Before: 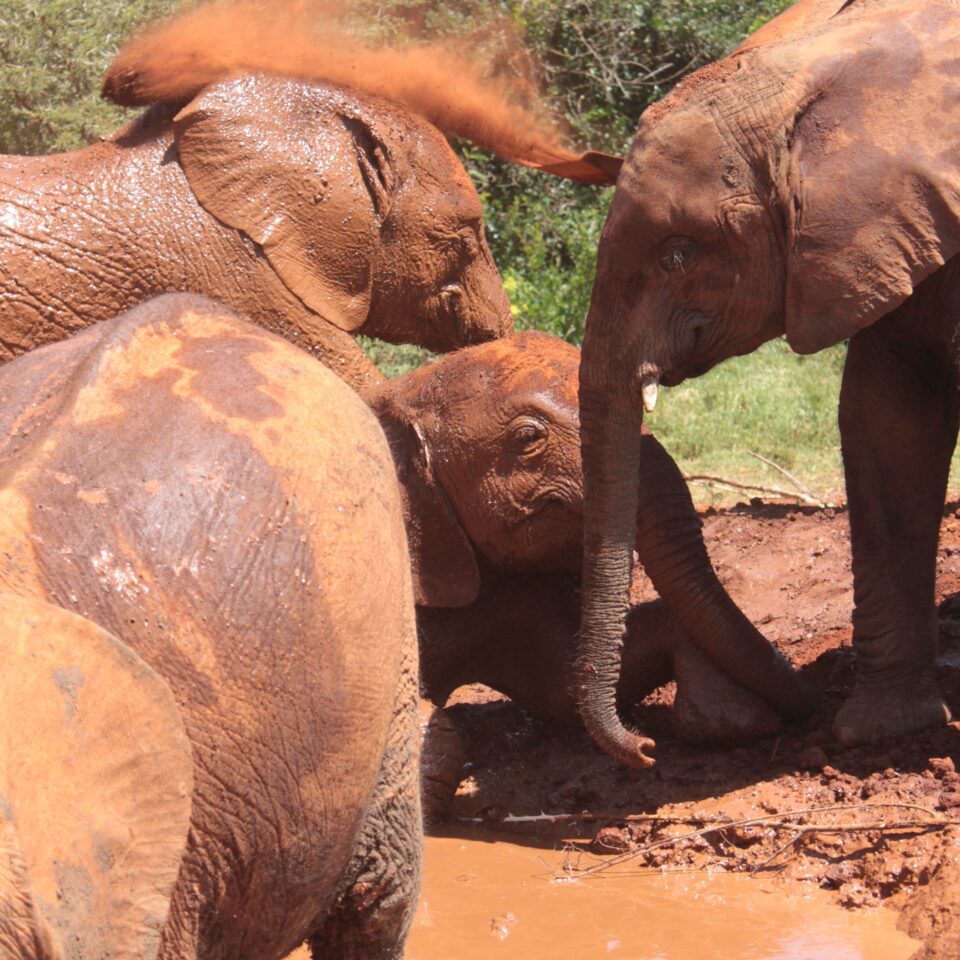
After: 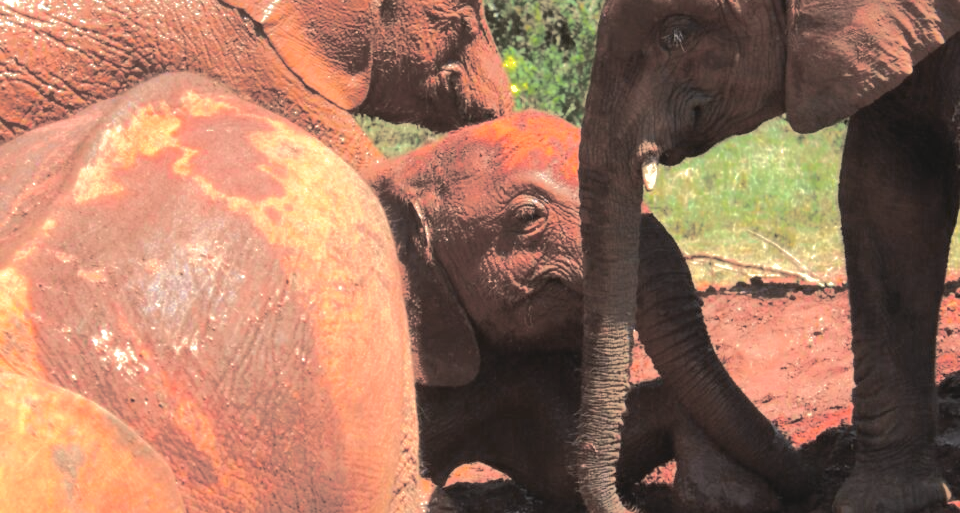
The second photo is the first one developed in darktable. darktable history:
crop and rotate: top 23.043%, bottom 23.437%
tone curve: curves: ch0 [(0, 0.023) (0.037, 0.04) (0.131, 0.128) (0.304, 0.331) (0.504, 0.584) (0.616, 0.687) (0.704, 0.764) (0.808, 0.823) (1, 1)]; ch1 [(0, 0) (0.301, 0.3) (0.477, 0.472) (0.493, 0.497) (0.508, 0.501) (0.544, 0.541) (0.563, 0.565) (0.626, 0.66) (0.721, 0.776) (1, 1)]; ch2 [(0, 0) (0.249, 0.216) (0.349, 0.343) (0.424, 0.442) (0.476, 0.483) (0.502, 0.5) (0.517, 0.519) (0.532, 0.553) (0.569, 0.587) (0.634, 0.628) (0.706, 0.729) (0.828, 0.742) (1, 0.9)], color space Lab, independent channels, preserve colors none
tone equalizer: -8 EV -0.417 EV, -7 EV -0.389 EV, -6 EV -0.333 EV, -5 EV -0.222 EV, -3 EV 0.222 EV, -2 EV 0.333 EV, -1 EV 0.389 EV, +0 EV 0.417 EV, edges refinement/feathering 500, mask exposure compensation -1.57 EV, preserve details no
split-toning: shadows › hue 43.2°, shadows › saturation 0, highlights › hue 50.4°, highlights › saturation 1
shadows and highlights: on, module defaults
